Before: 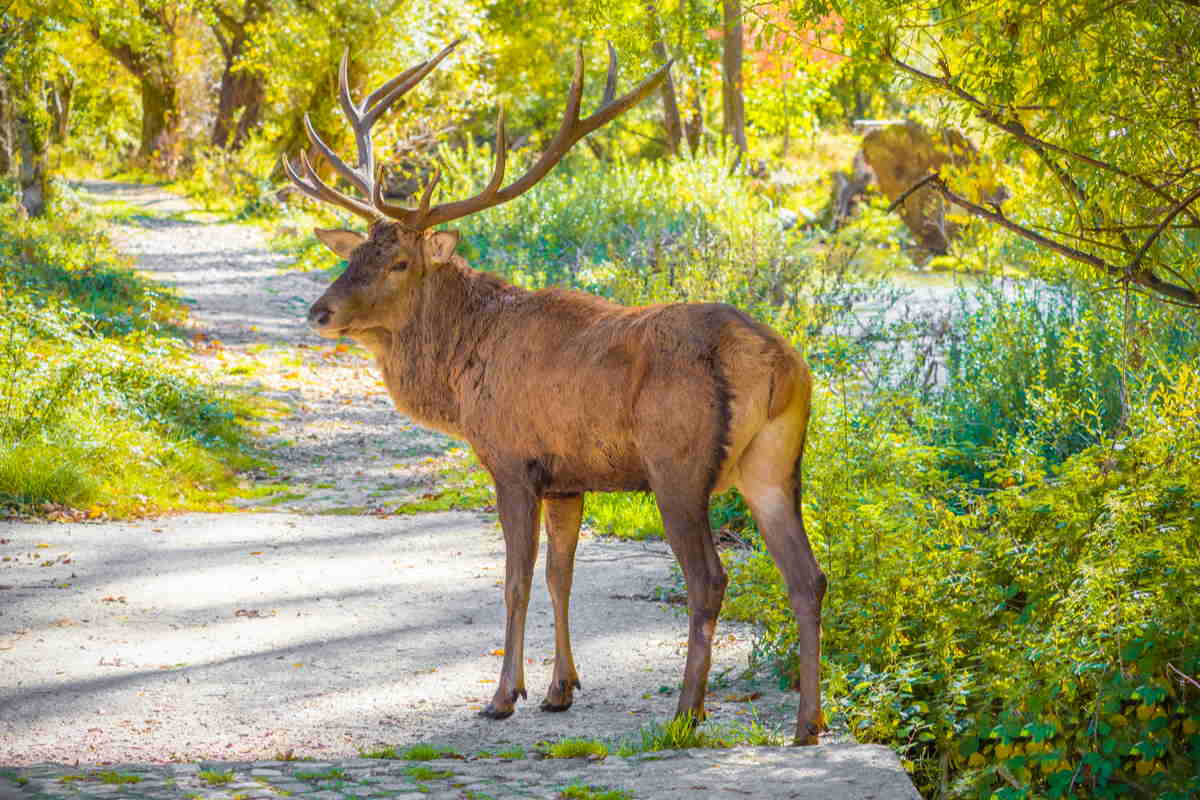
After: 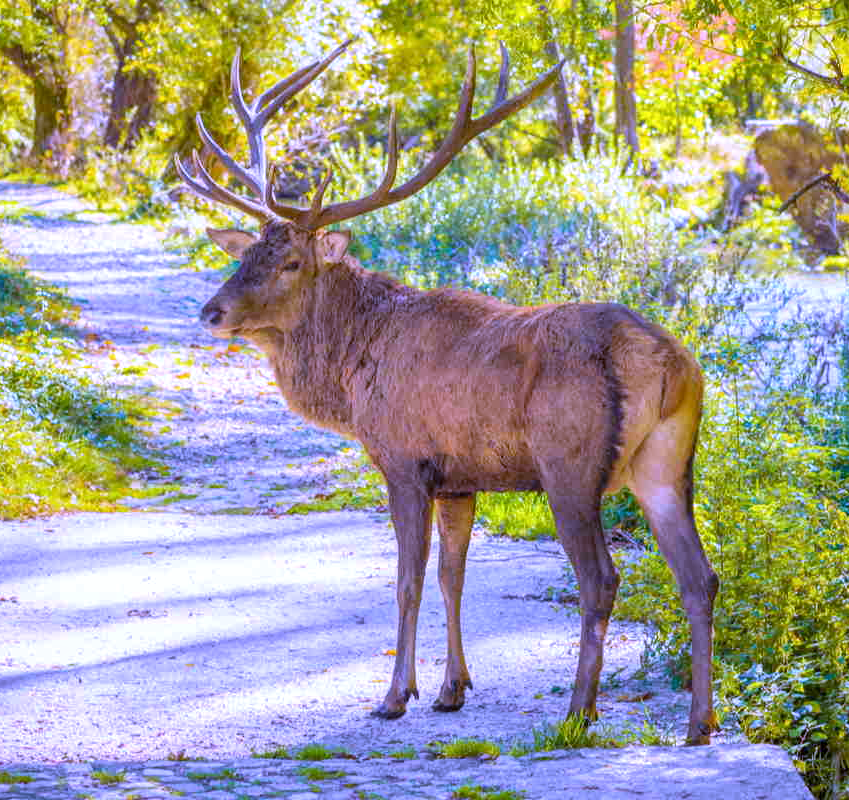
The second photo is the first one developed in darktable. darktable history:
local contrast: highlights 100%, shadows 100%, detail 120%, midtone range 0.2
crop and rotate: left 9.061%, right 20.142%
white balance: red 0.98, blue 1.61
